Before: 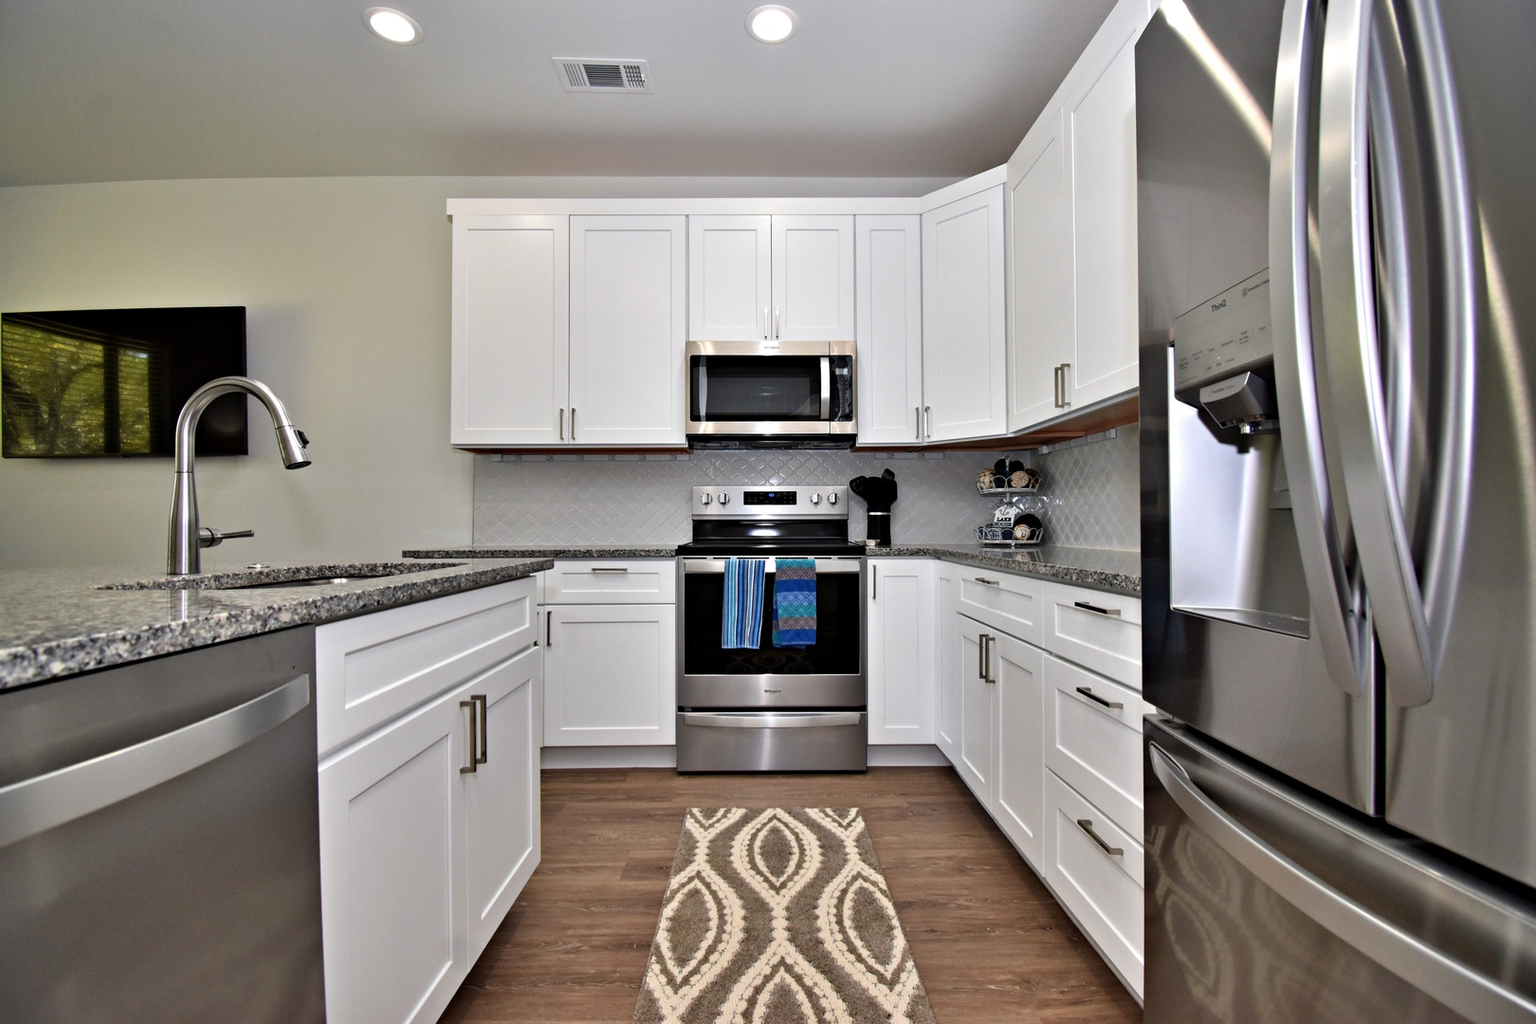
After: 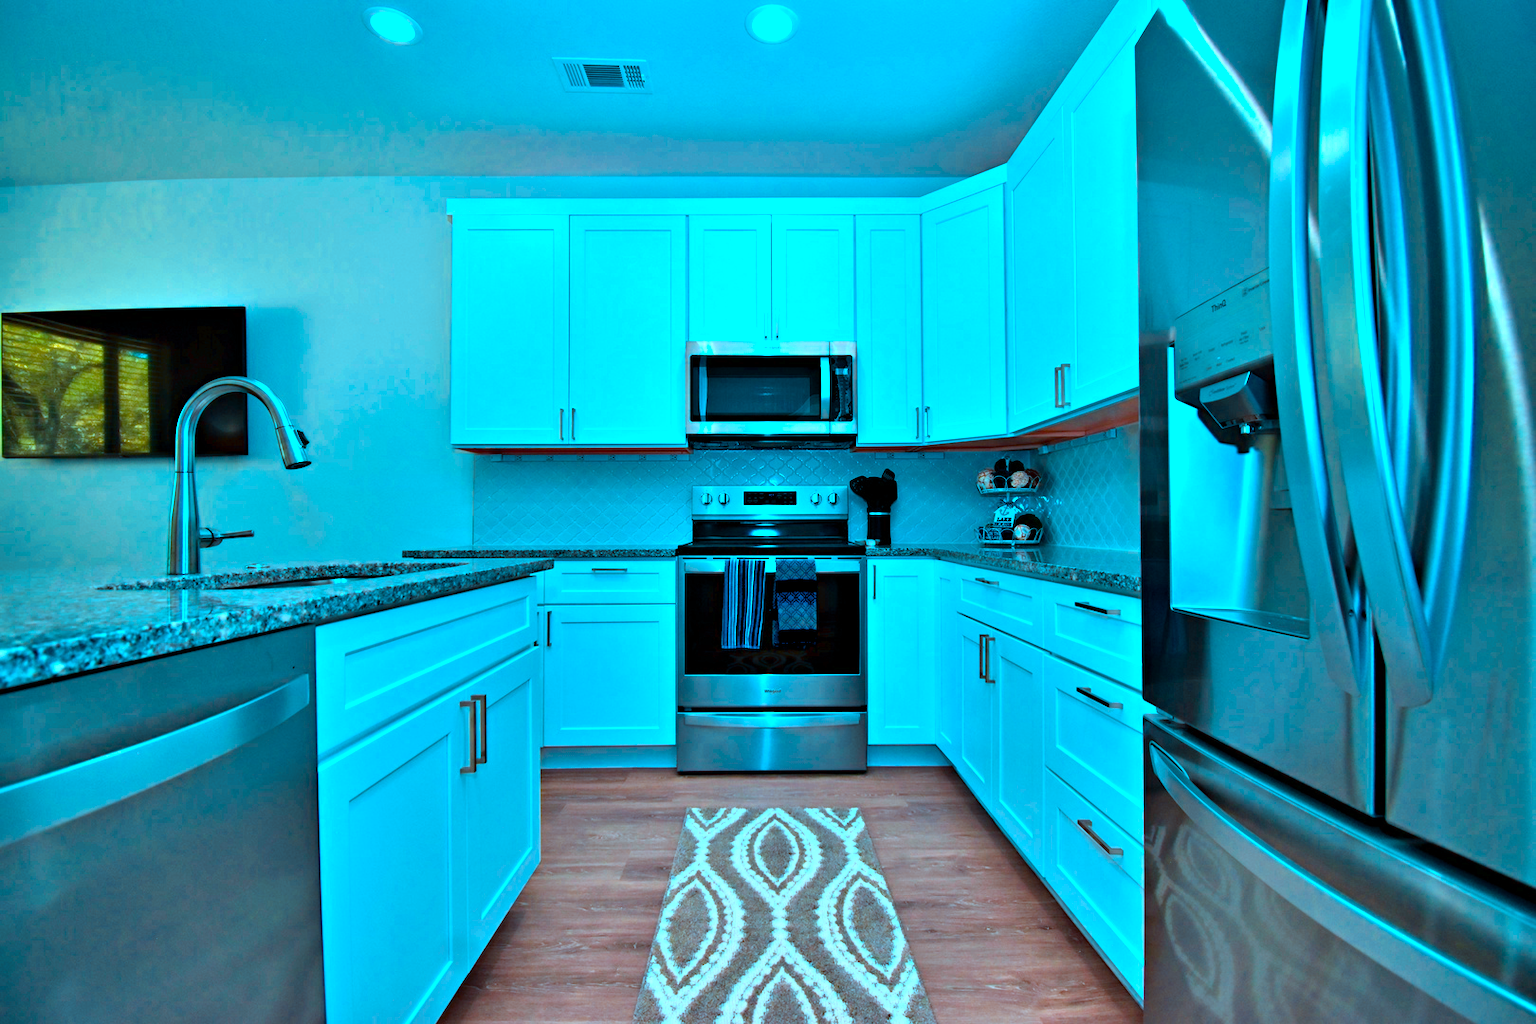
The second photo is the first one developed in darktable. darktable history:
color calibration: output R [1.422, -0.35, -0.252, 0], output G [-0.238, 1.259, -0.084, 0], output B [-0.081, -0.196, 1.58, 0], output brightness [0.49, 0.671, -0.57, 0], gray › normalize channels true, illuminant as shot in camera, x 0.385, y 0.38, temperature 3979.43 K, gamut compression 0.028
